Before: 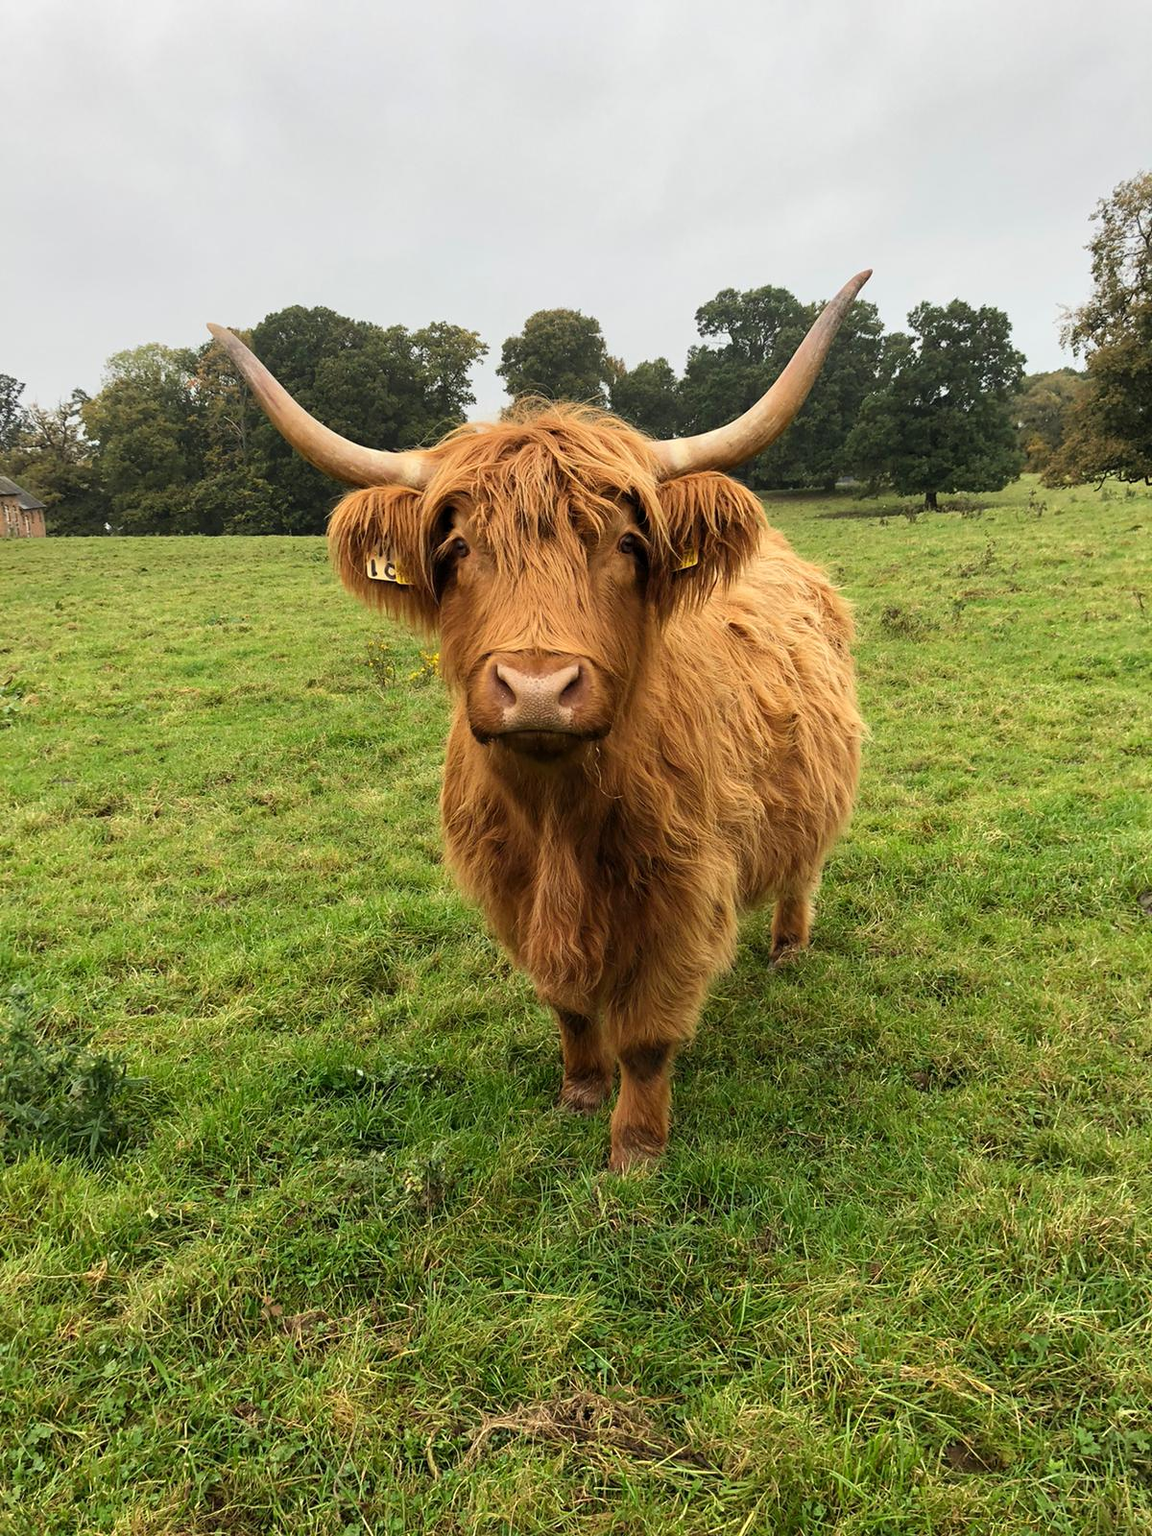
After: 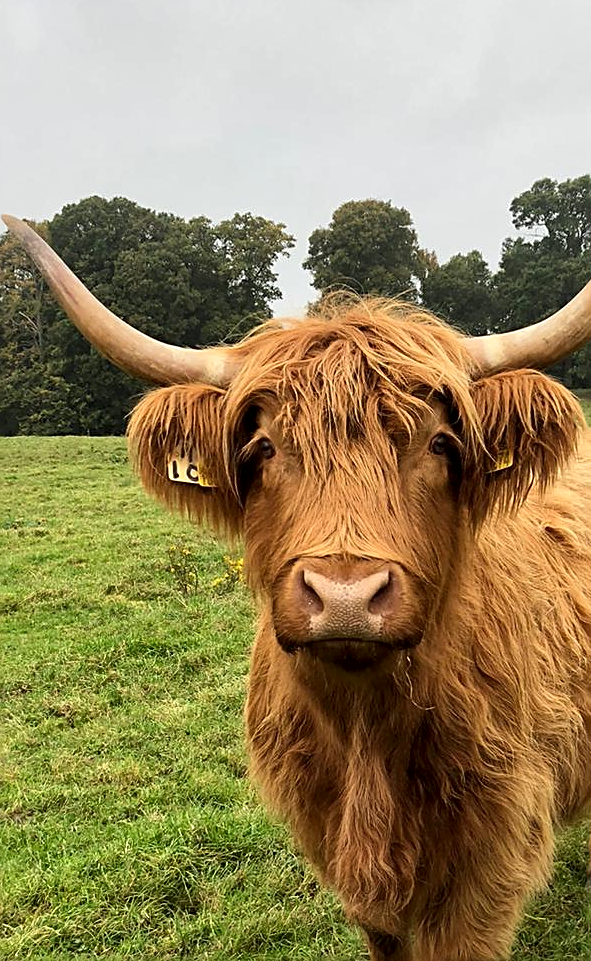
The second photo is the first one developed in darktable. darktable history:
local contrast: mode bilateral grid, contrast 20, coarseness 50, detail 148%, midtone range 0.2
sharpen: on, module defaults
crop: left 17.835%, top 7.675%, right 32.881%, bottom 32.213%
